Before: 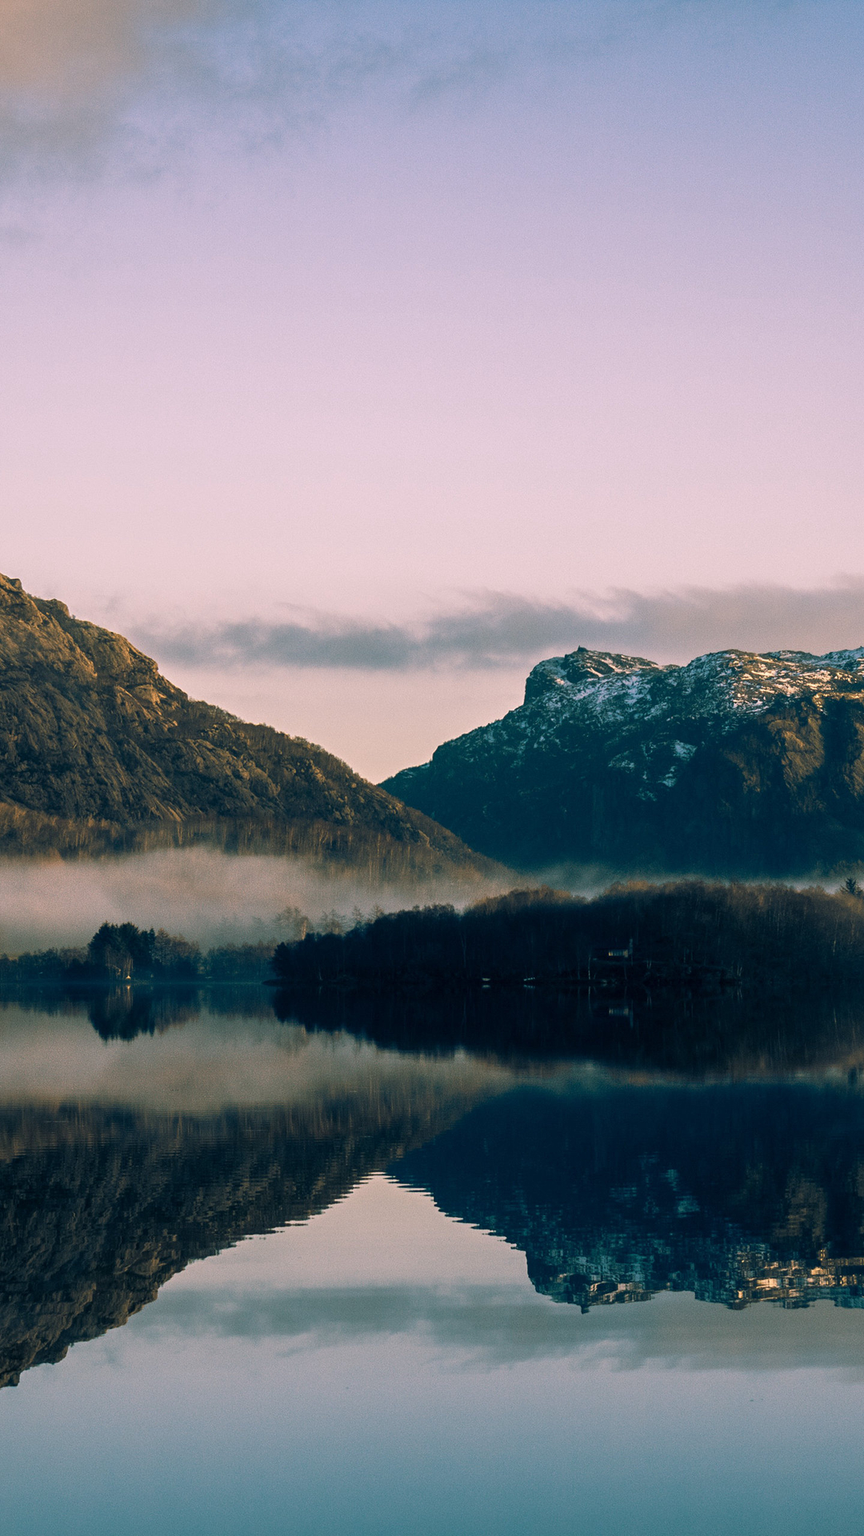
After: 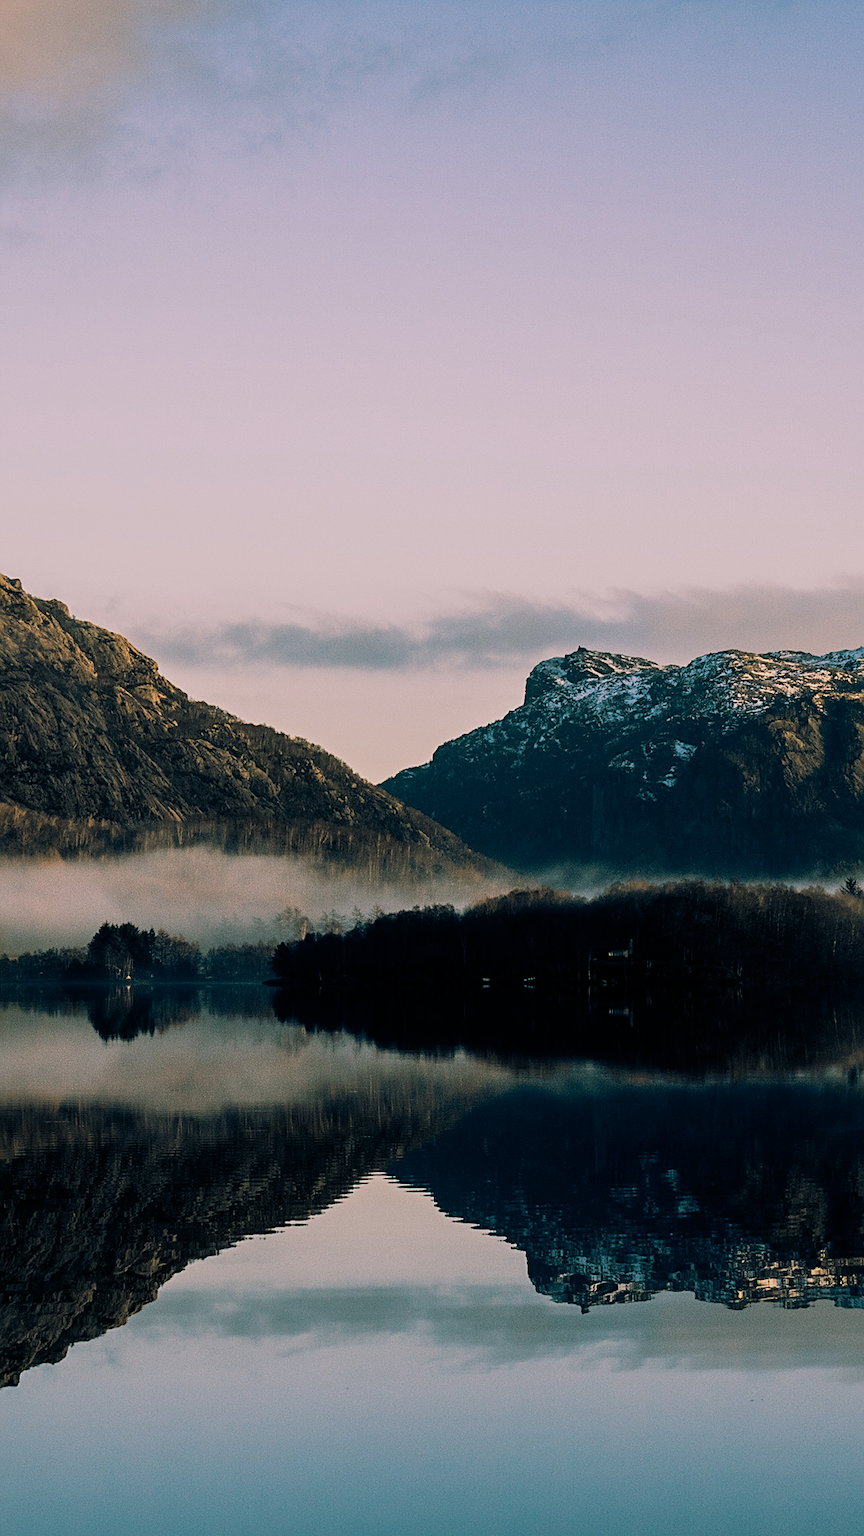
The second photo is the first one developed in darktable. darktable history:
sharpen: on, module defaults
filmic rgb: middle gray luminance 29%, black relative exposure -10.37 EV, white relative exposure 5.5 EV, target black luminance 0%, hardness 3.92, latitude 3.02%, contrast 1.132, highlights saturation mix 5.51%, shadows ↔ highlights balance 15.07%
